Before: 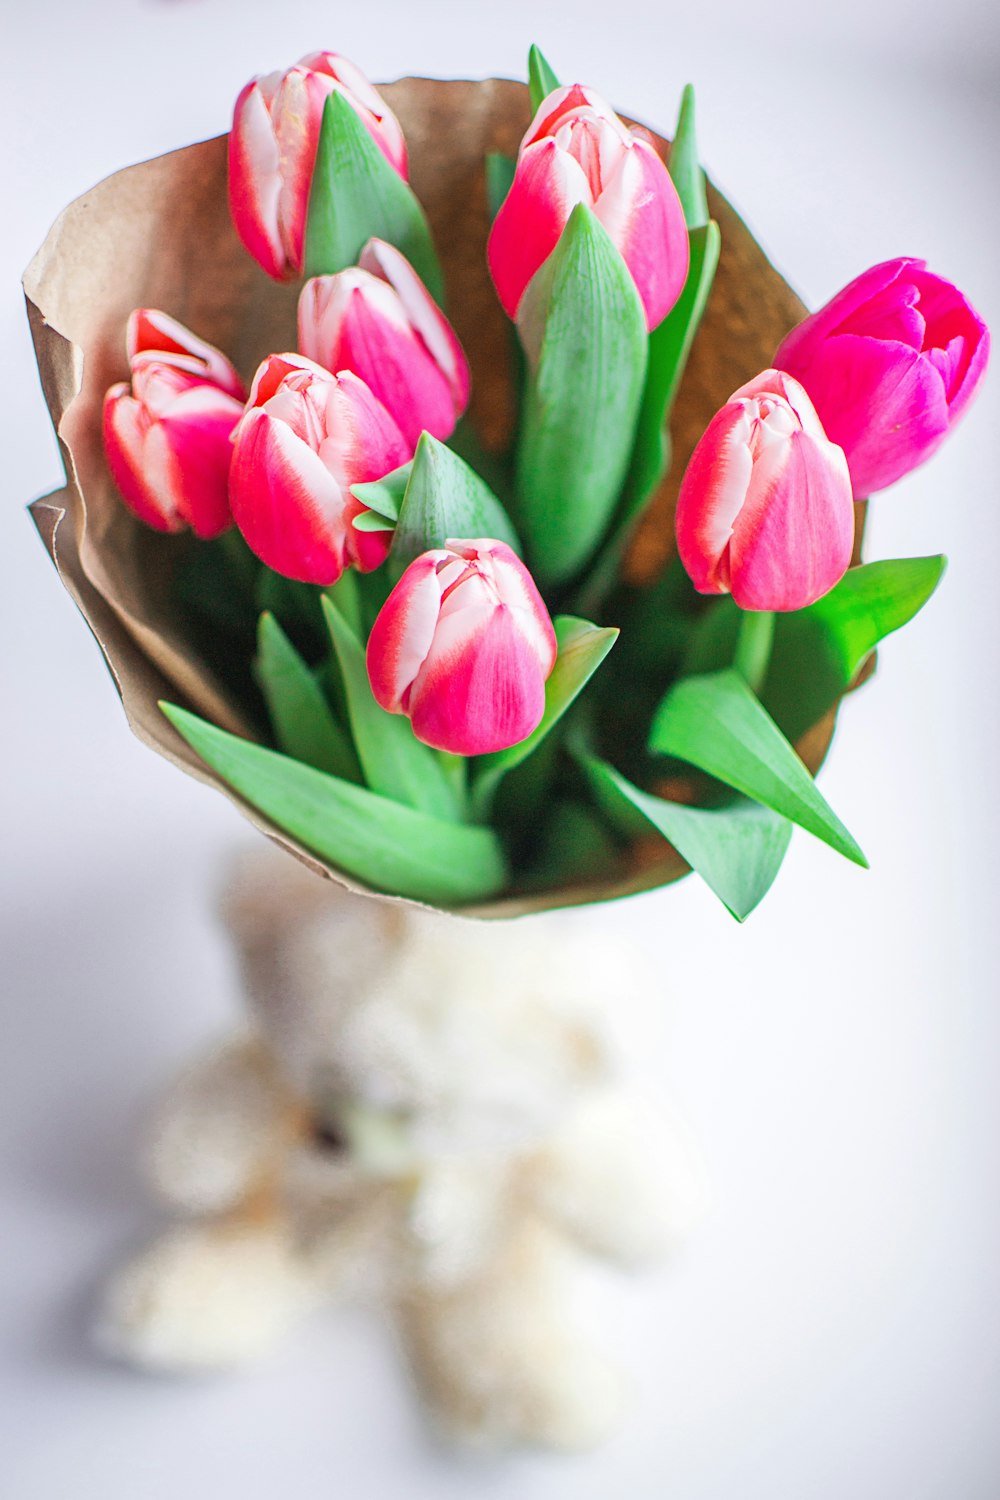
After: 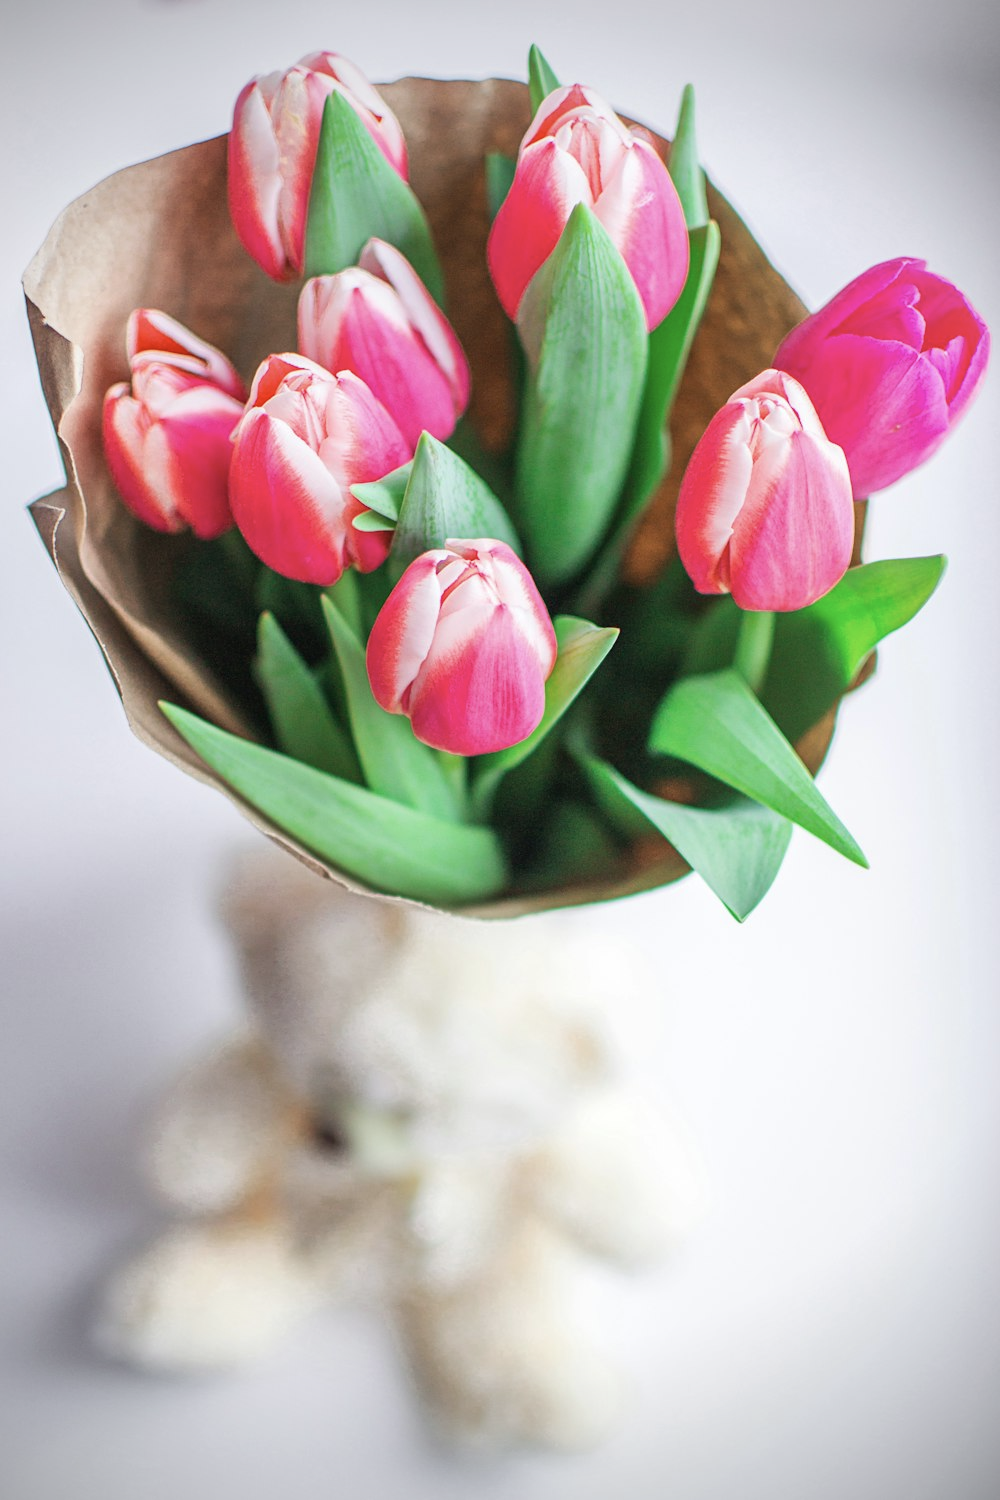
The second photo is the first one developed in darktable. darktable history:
color correction: highlights b* -0.06, saturation 0.828
vignetting: on, module defaults
